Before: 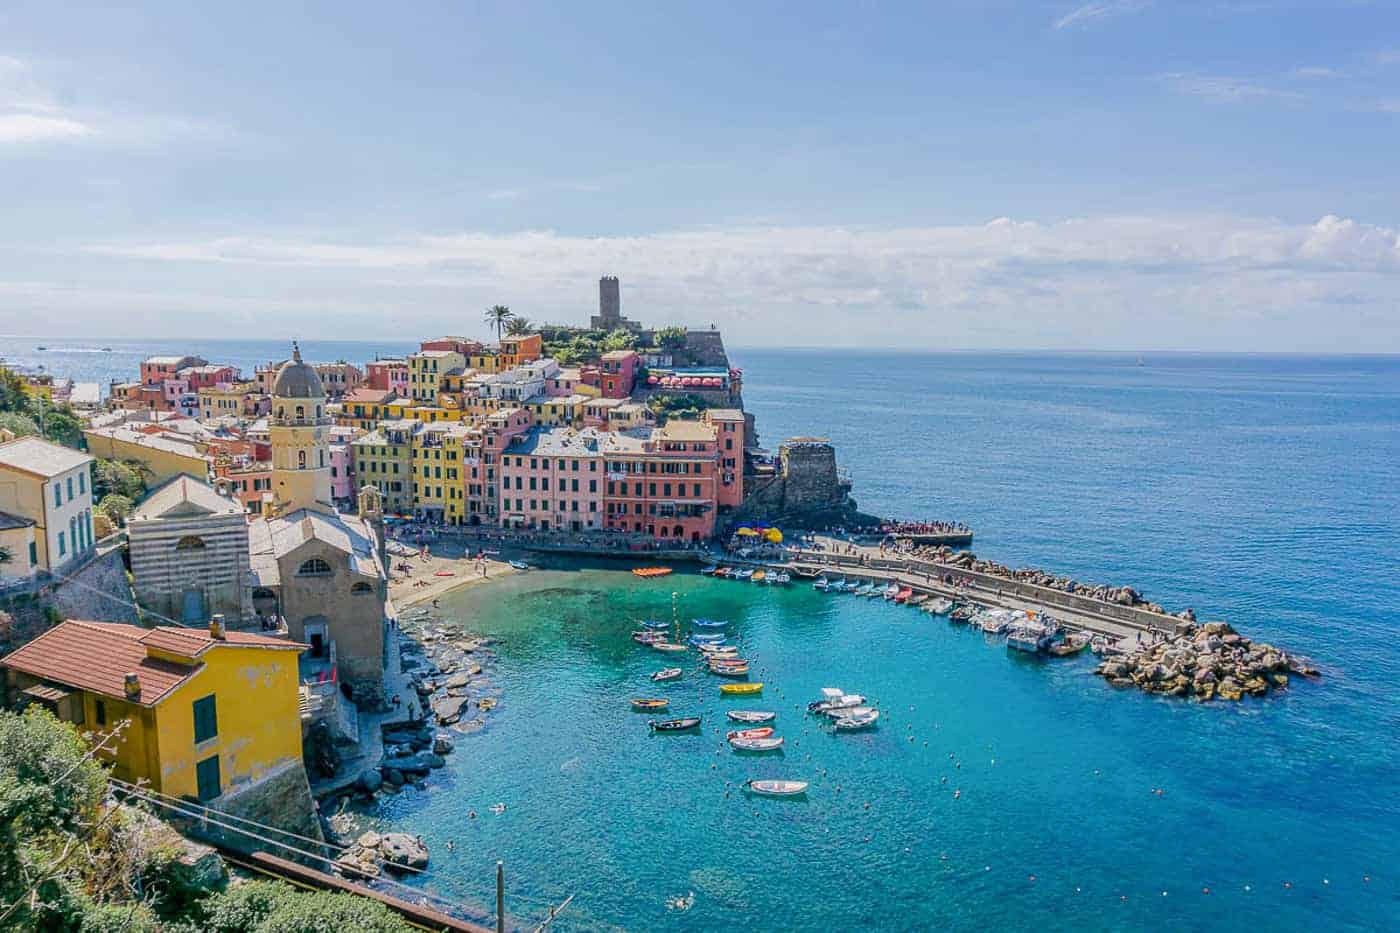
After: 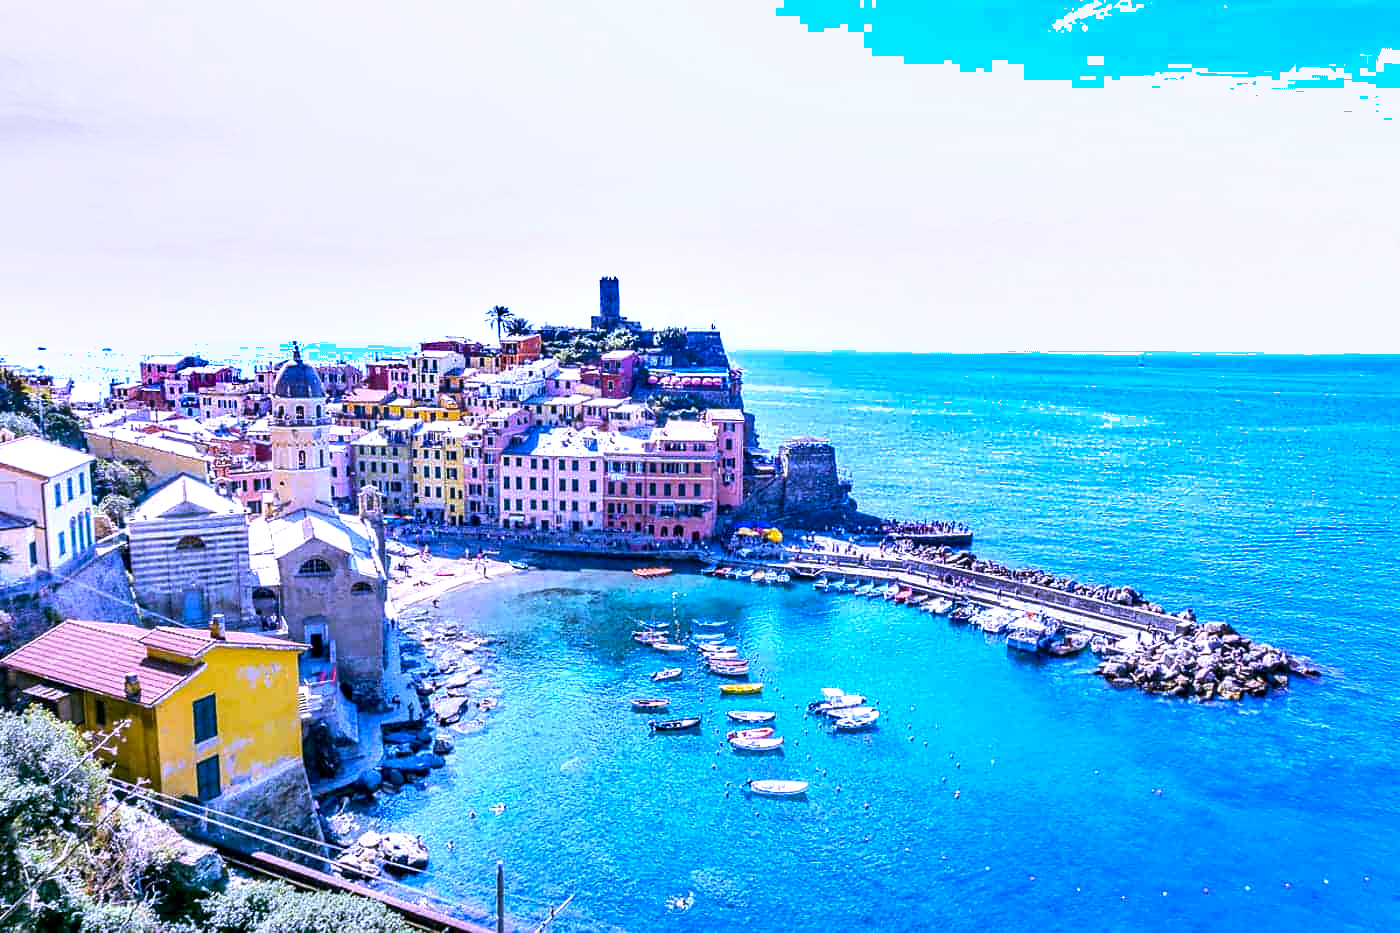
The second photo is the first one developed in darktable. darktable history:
shadows and highlights: soften with gaussian
tone equalizer: -8 EV -0.75 EV, -7 EV -0.7 EV, -6 EV -0.6 EV, -5 EV -0.4 EV, -3 EV 0.4 EV, -2 EV 0.6 EV, -1 EV 0.7 EV, +0 EV 0.75 EV, edges refinement/feathering 500, mask exposure compensation -1.57 EV, preserve details no
exposure: black level correction 0.003, exposure 0.383 EV, compensate highlight preservation false
white balance: red 0.98, blue 1.61
